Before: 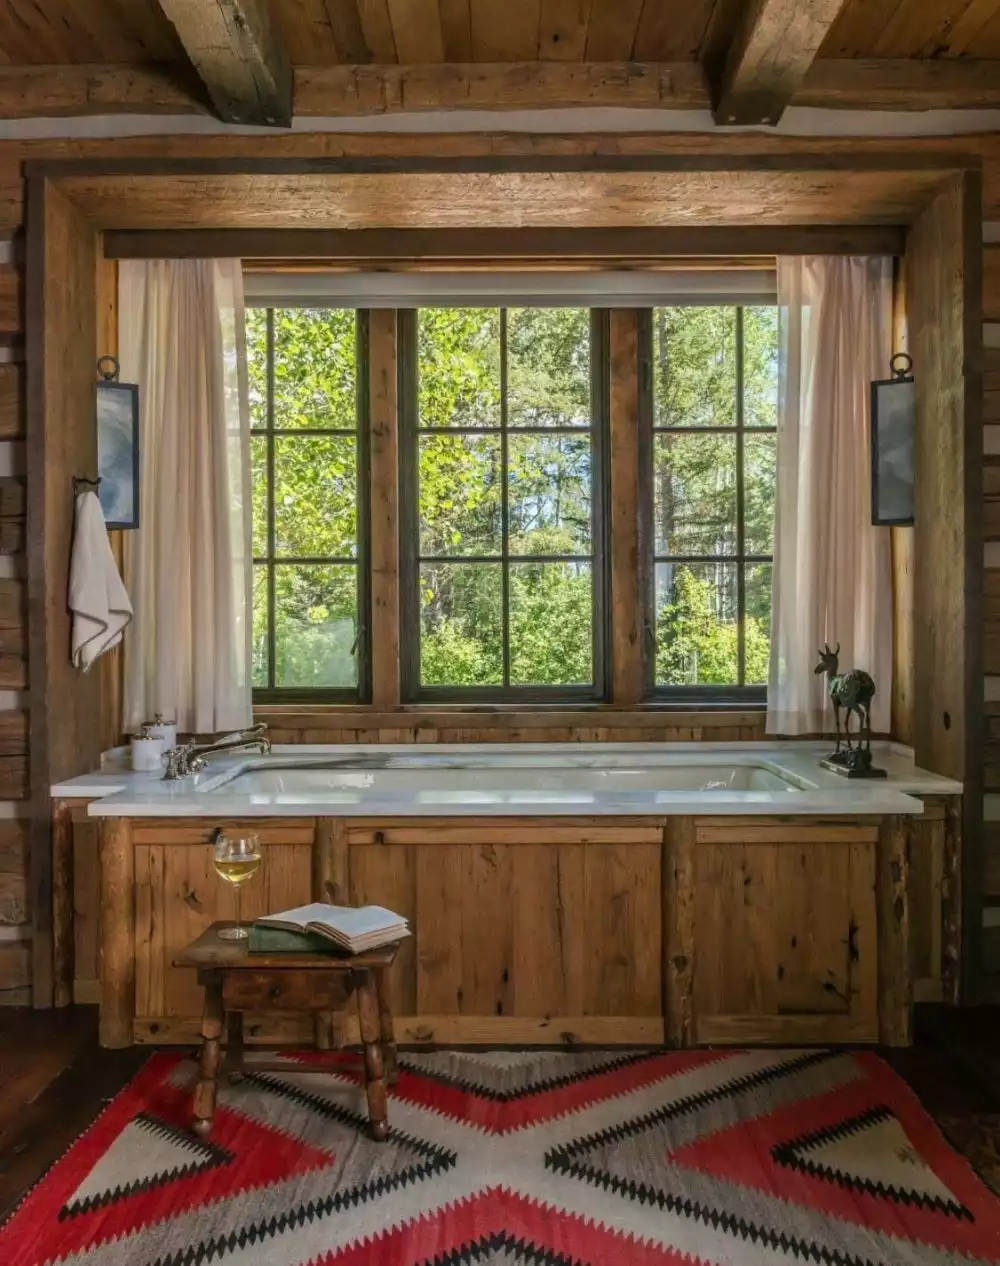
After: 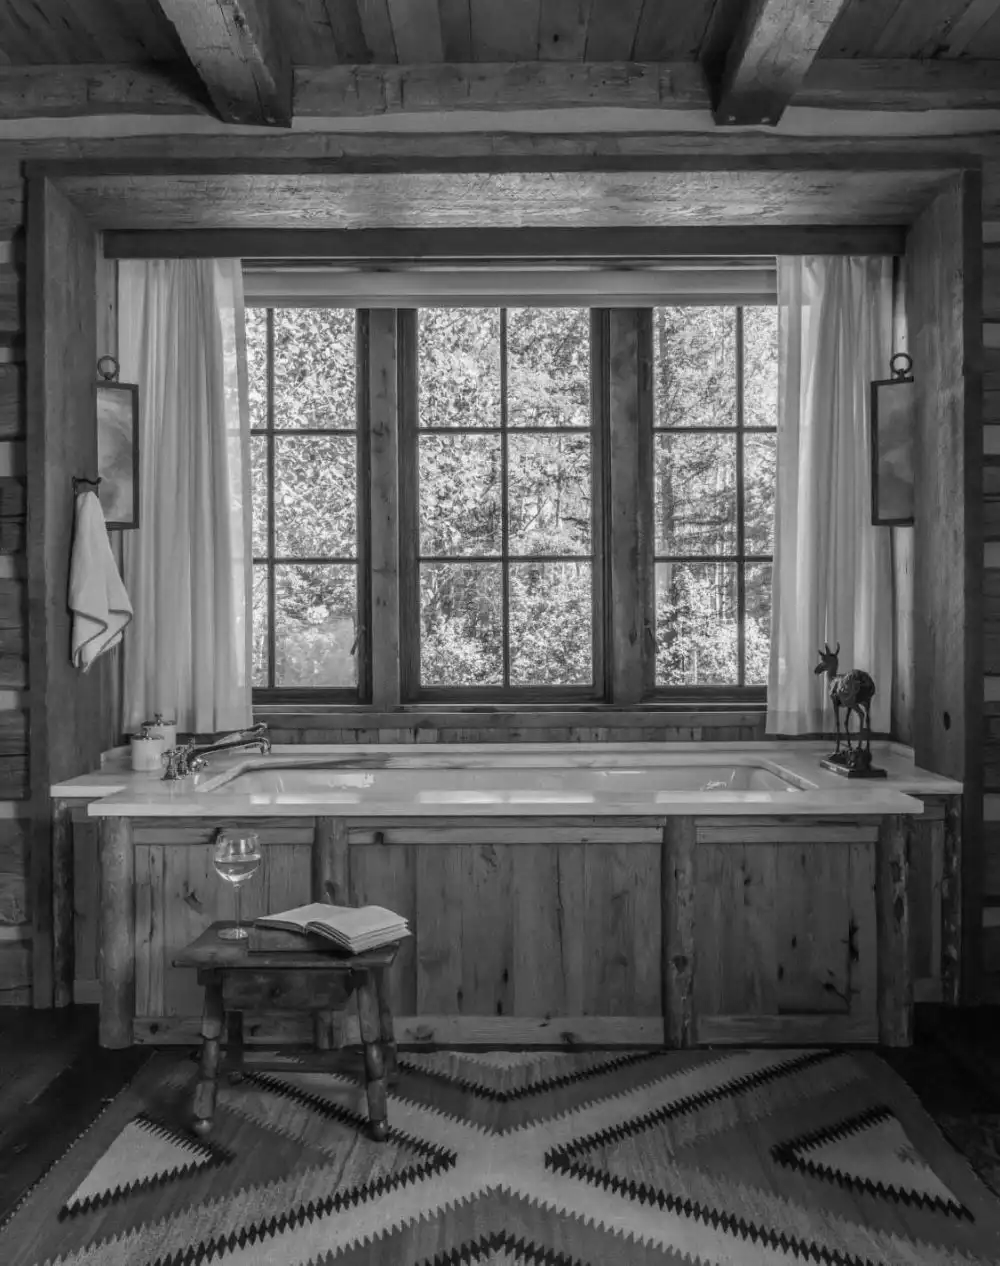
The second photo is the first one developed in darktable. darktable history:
velvia: on, module defaults
monochrome: a 32, b 64, size 2.3
